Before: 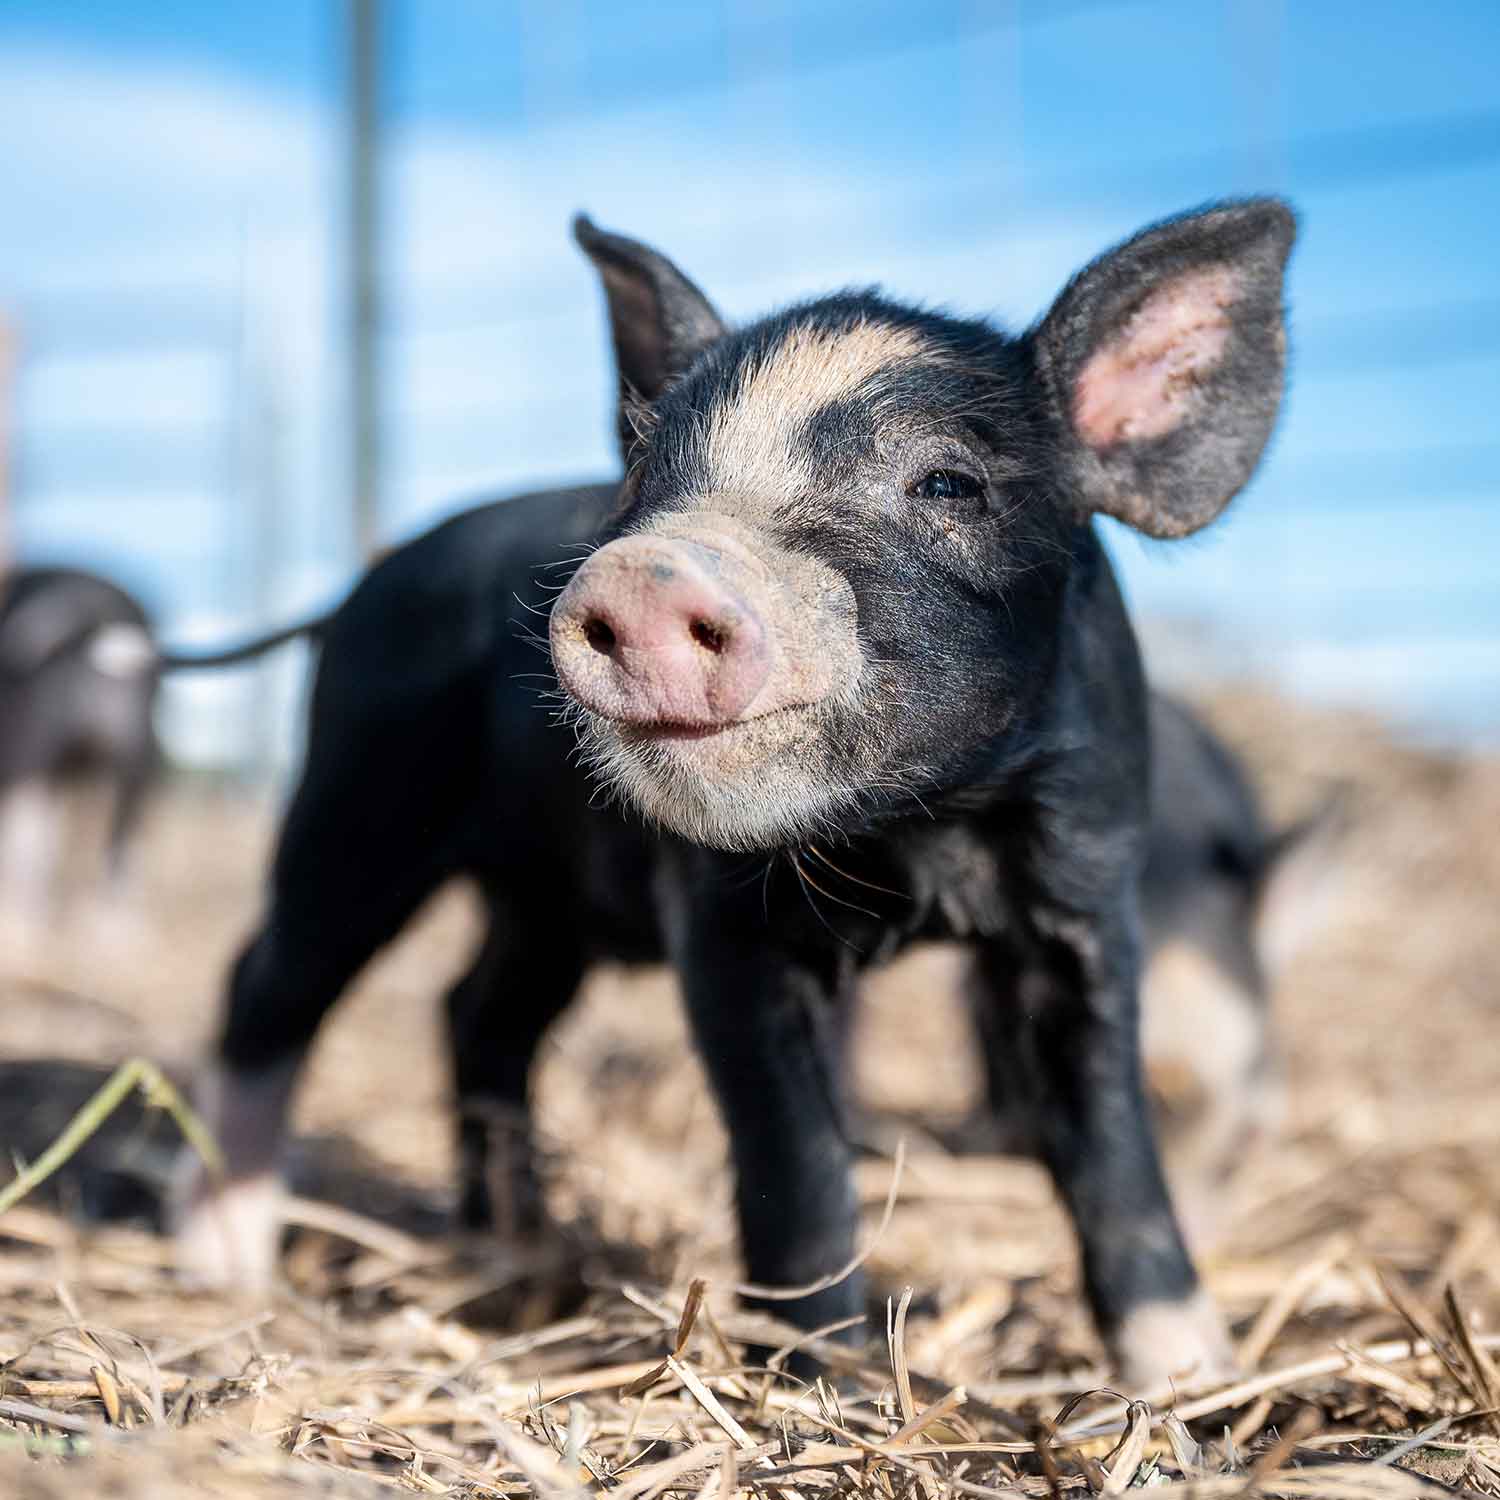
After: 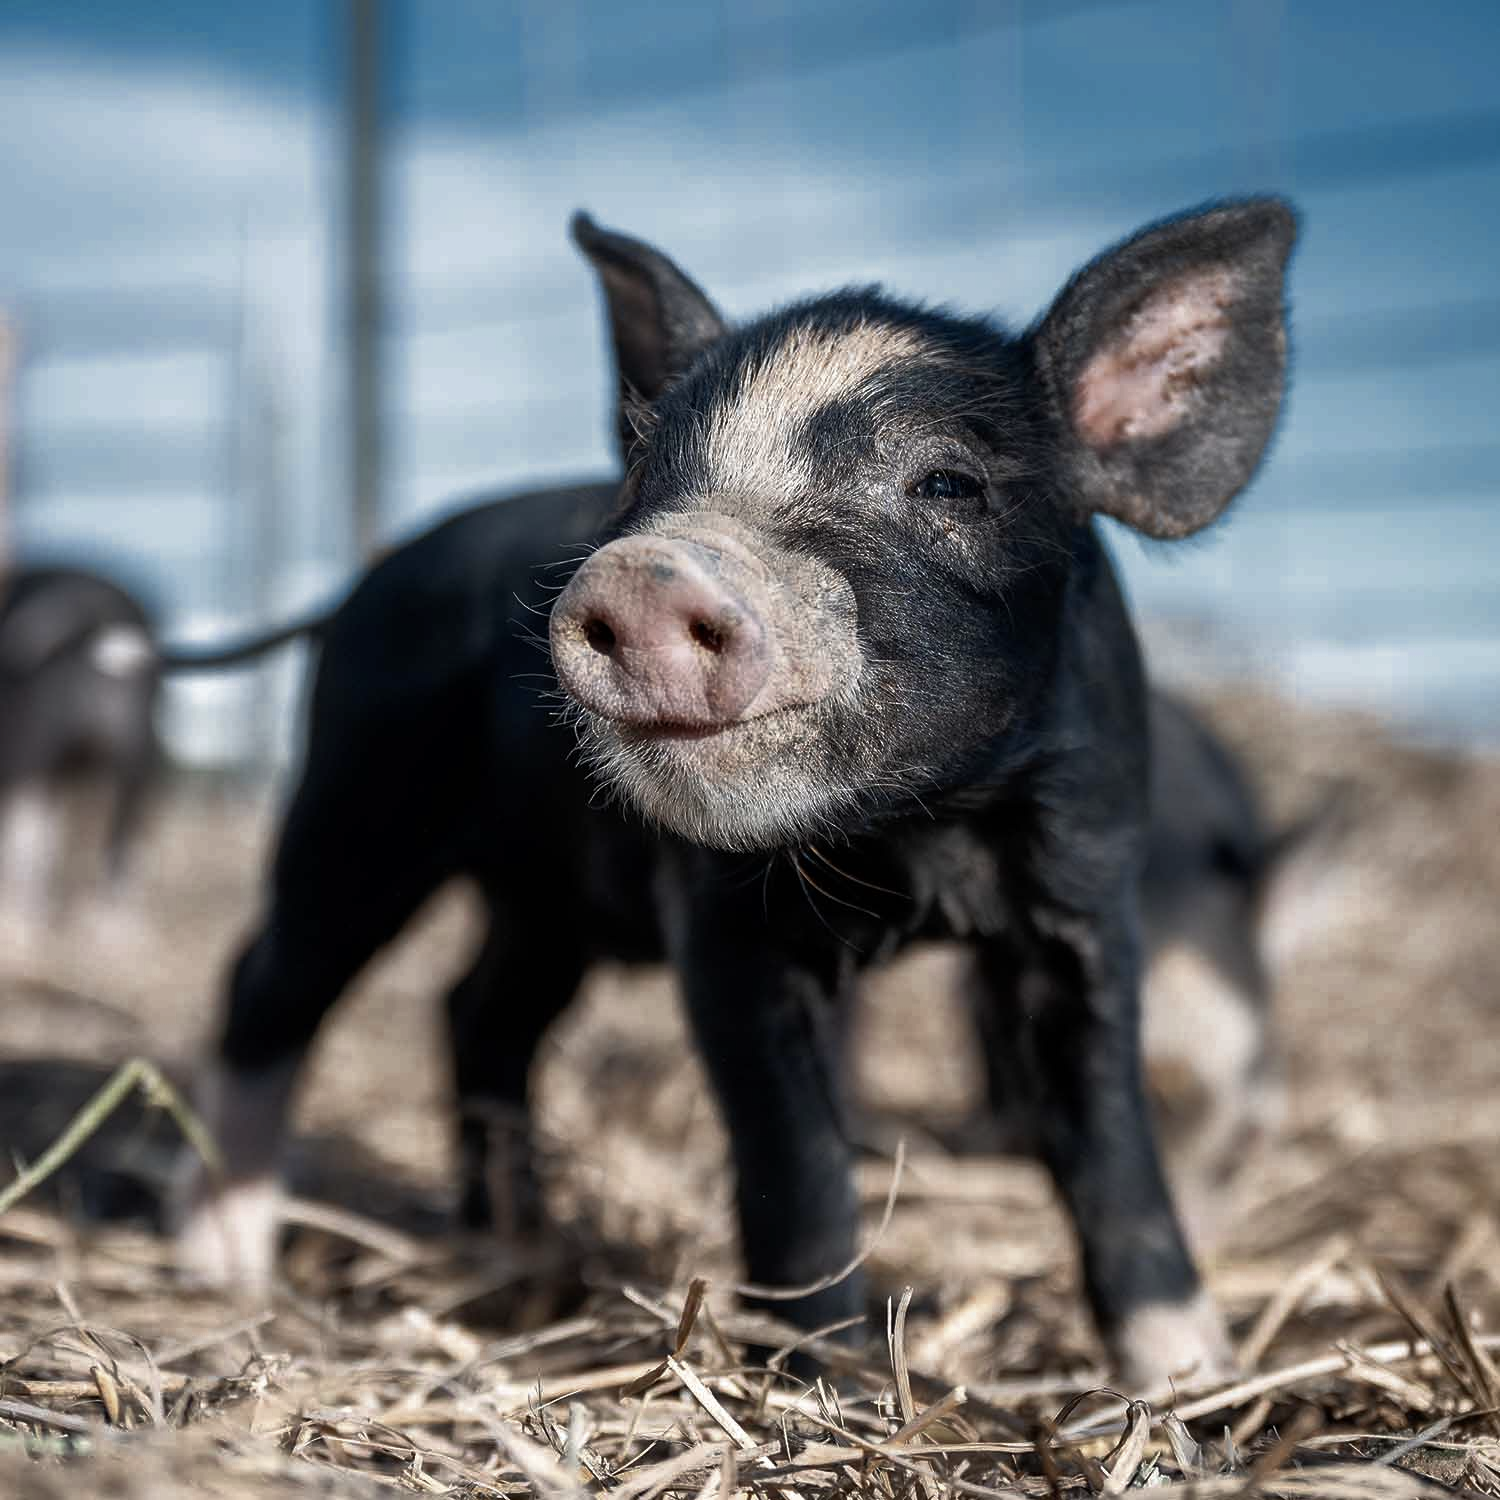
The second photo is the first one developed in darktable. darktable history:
color zones: curves: ch0 [(0, 0.5) (0.125, 0.4) (0.25, 0.5) (0.375, 0.4) (0.5, 0.4) (0.625, 0.35) (0.75, 0.35) (0.875, 0.5)]; ch1 [(0, 0.35) (0.125, 0.45) (0.25, 0.35) (0.375, 0.35) (0.5, 0.35) (0.625, 0.35) (0.75, 0.45) (0.875, 0.35)]; ch2 [(0, 0.6) (0.125, 0.5) (0.25, 0.5) (0.375, 0.6) (0.5, 0.6) (0.625, 0.5) (0.75, 0.5) (0.875, 0.5)]
levels: levels [0, 0.498, 0.996]
rgb curve: curves: ch0 [(0, 0) (0.415, 0.237) (1, 1)]
